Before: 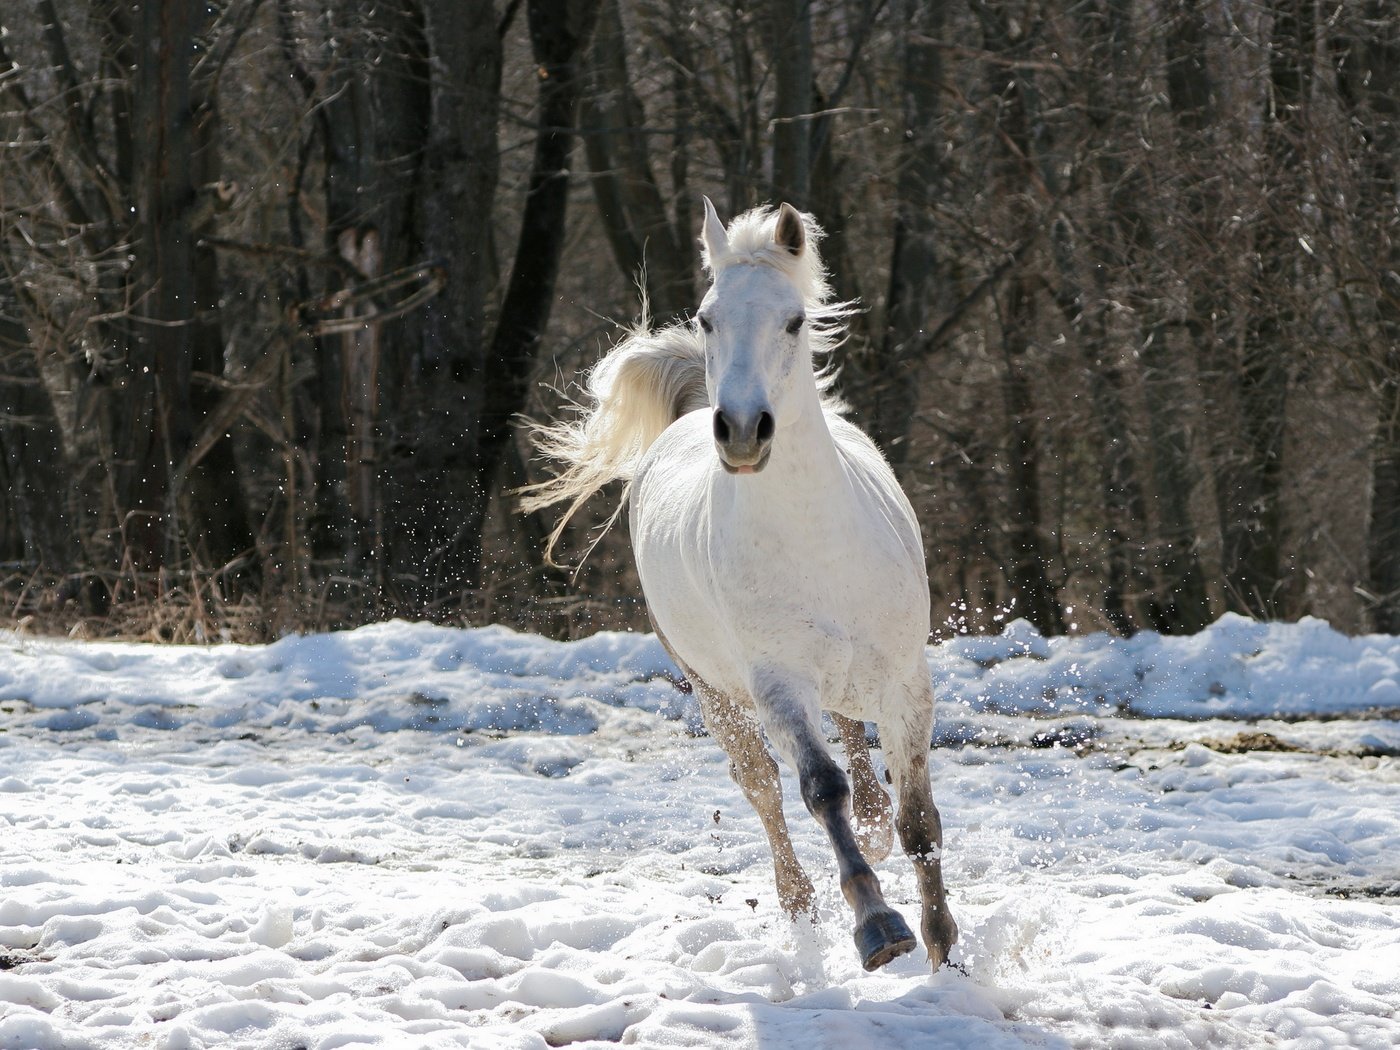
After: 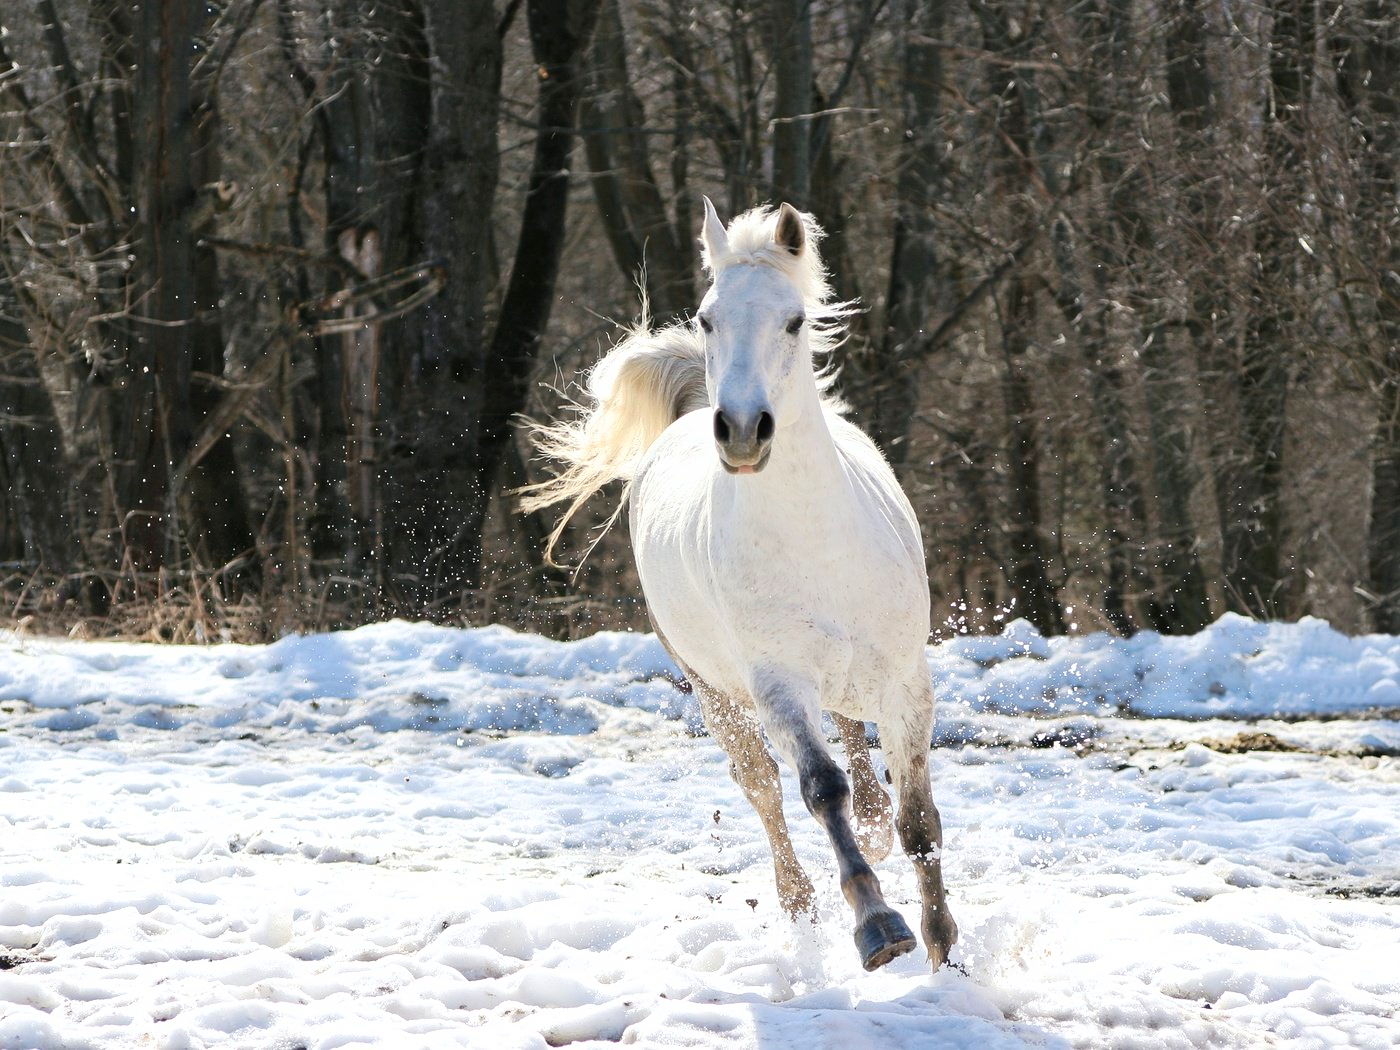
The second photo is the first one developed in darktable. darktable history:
contrast brightness saturation: brightness 0.092, saturation 0.192
tone curve: curves: ch0 [(0, 0) (0.003, 0.002) (0.011, 0.009) (0.025, 0.02) (0.044, 0.036) (0.069, 0.057) (0.1, 0.081) (0.136, 0.115) (0.177, 0.153) (0.224, 0.202) (0.277, 0.264) (0.335, 0.333) (0.399, 0.409) (0.468, 0.491) (0.543, 0.58) (0.623, 0.675) (0.709, 0.777) (0.801, 0.88) (0.898, 0.98) (1, 1)], color space Lab, independent channels, preserve colors none
